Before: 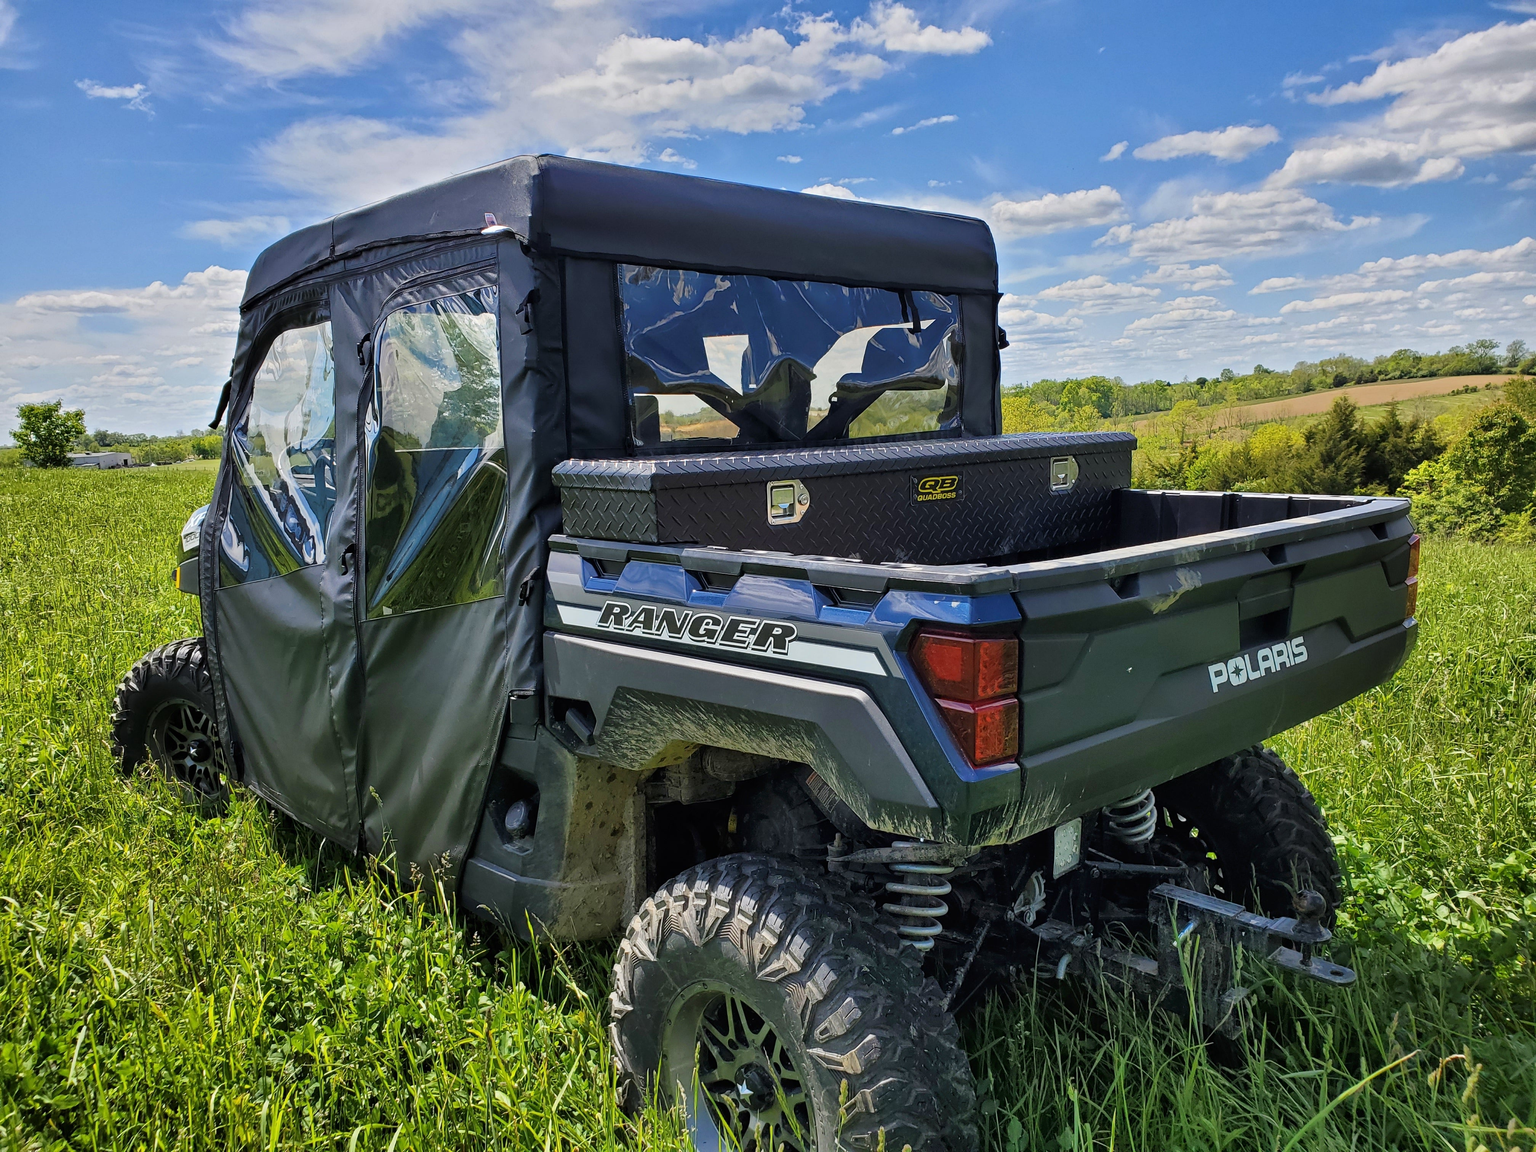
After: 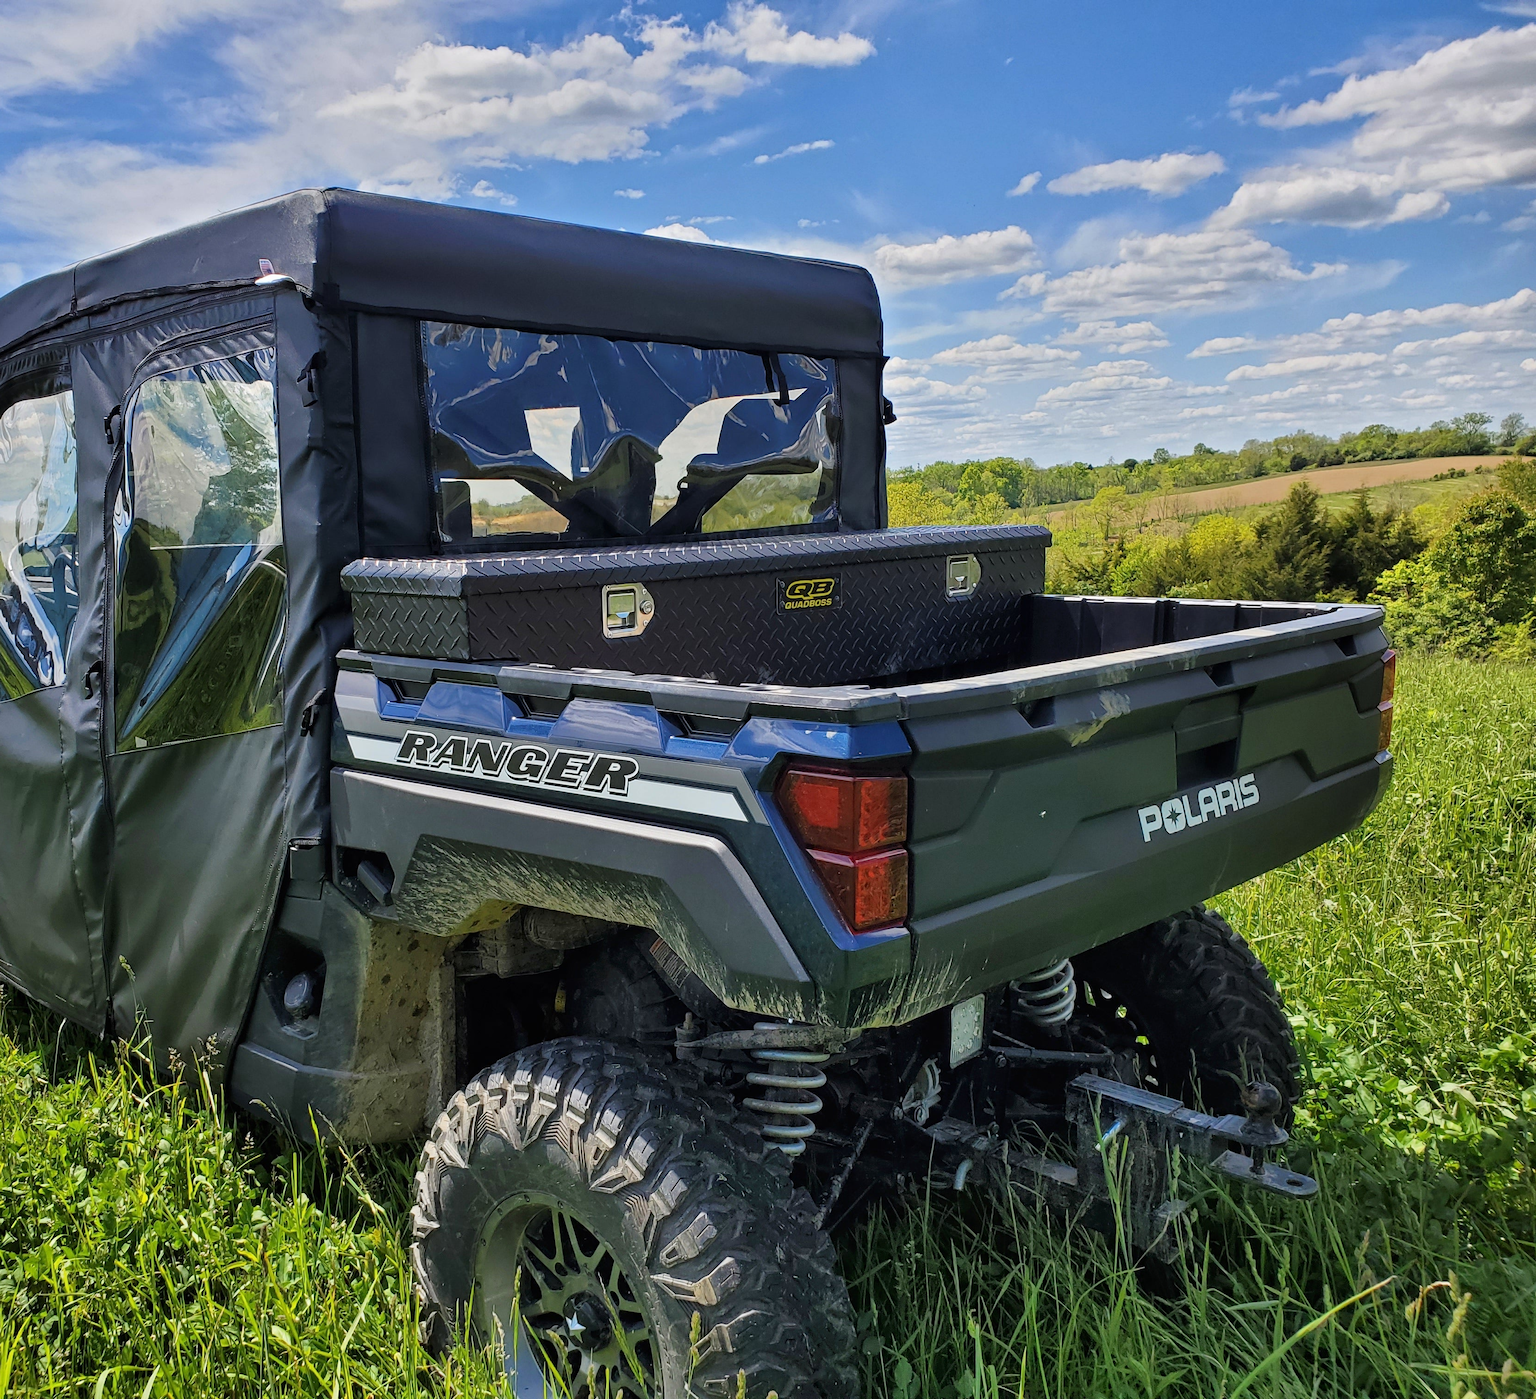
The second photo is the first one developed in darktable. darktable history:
crop: left 17.702%, bottom 0.022%
